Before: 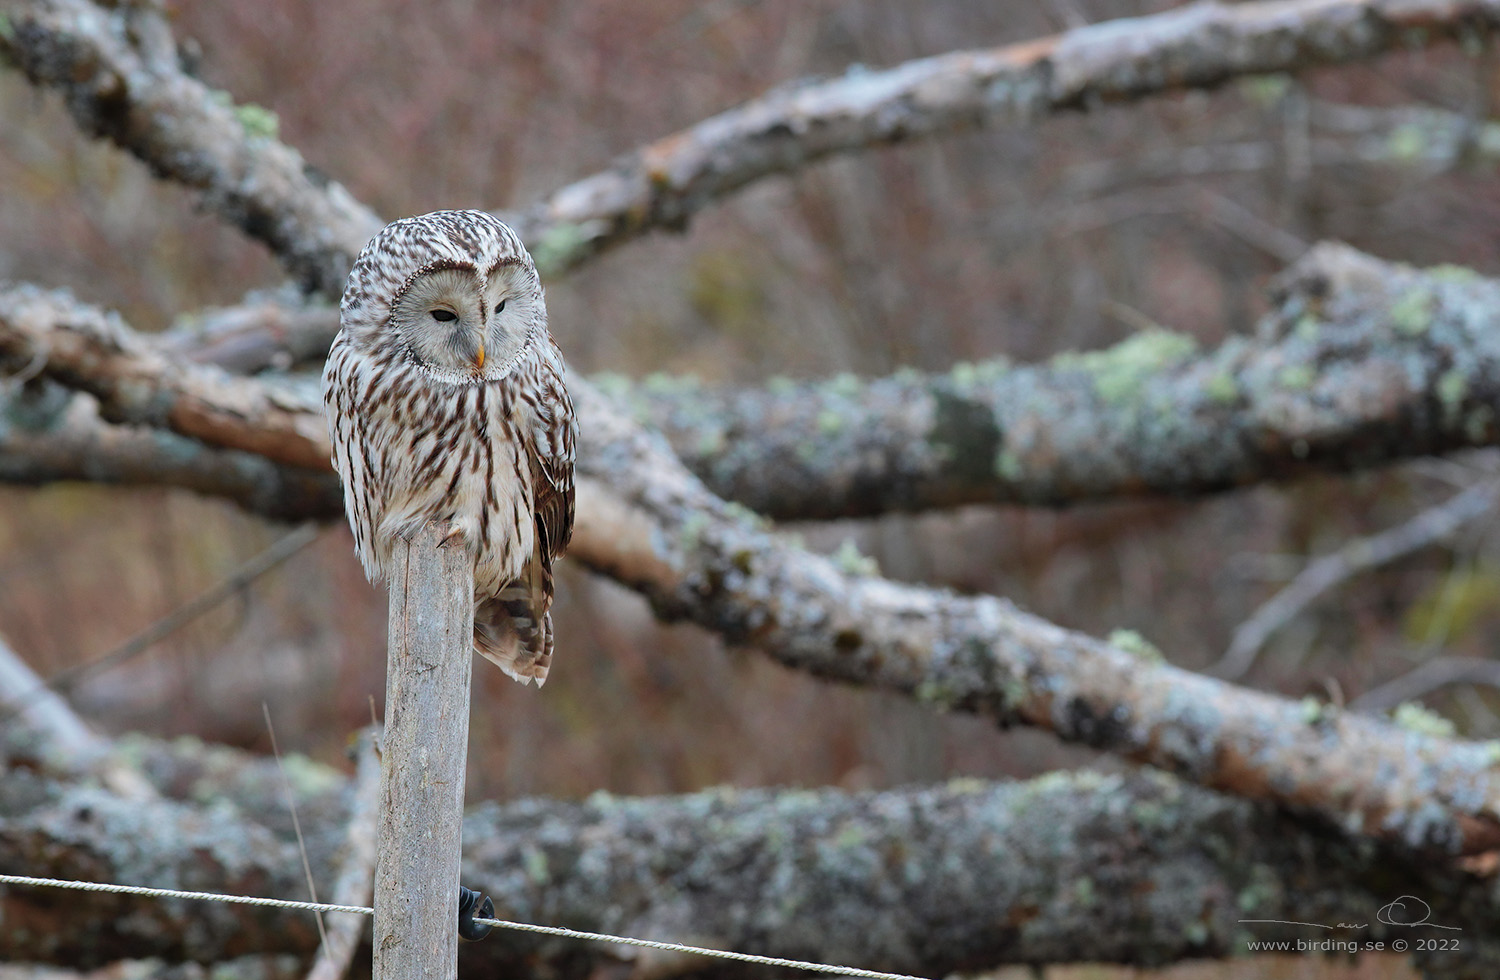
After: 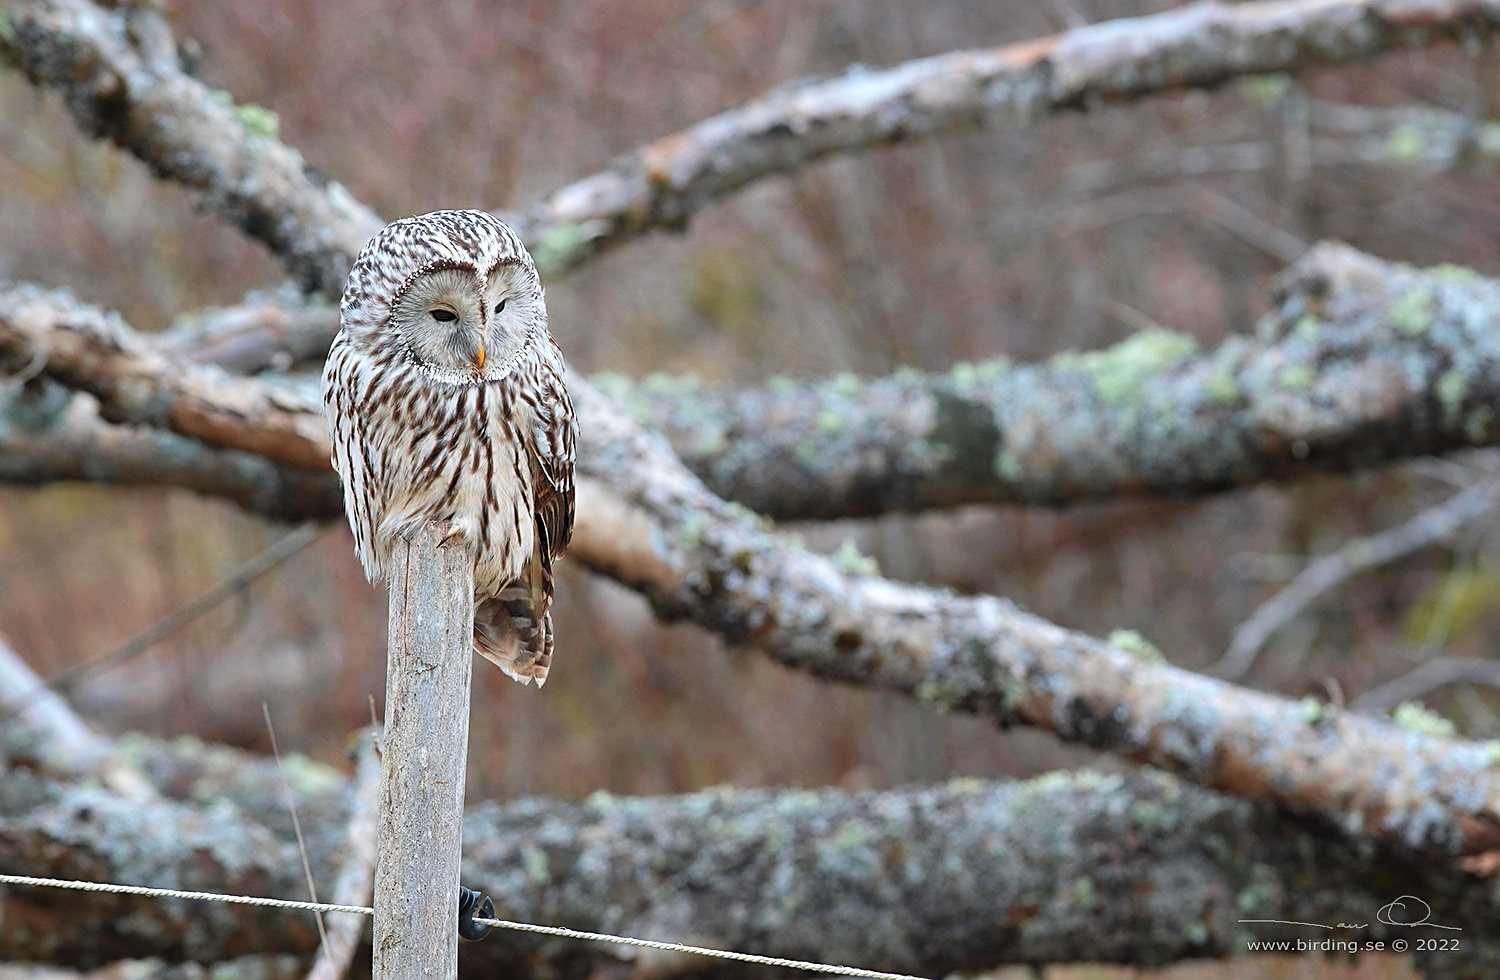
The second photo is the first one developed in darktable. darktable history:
sharpen: on, module defaults
exposure: black level correction 0, exposure 0.4 EV, compensate exposure bias true, compensate highlight preservation false
